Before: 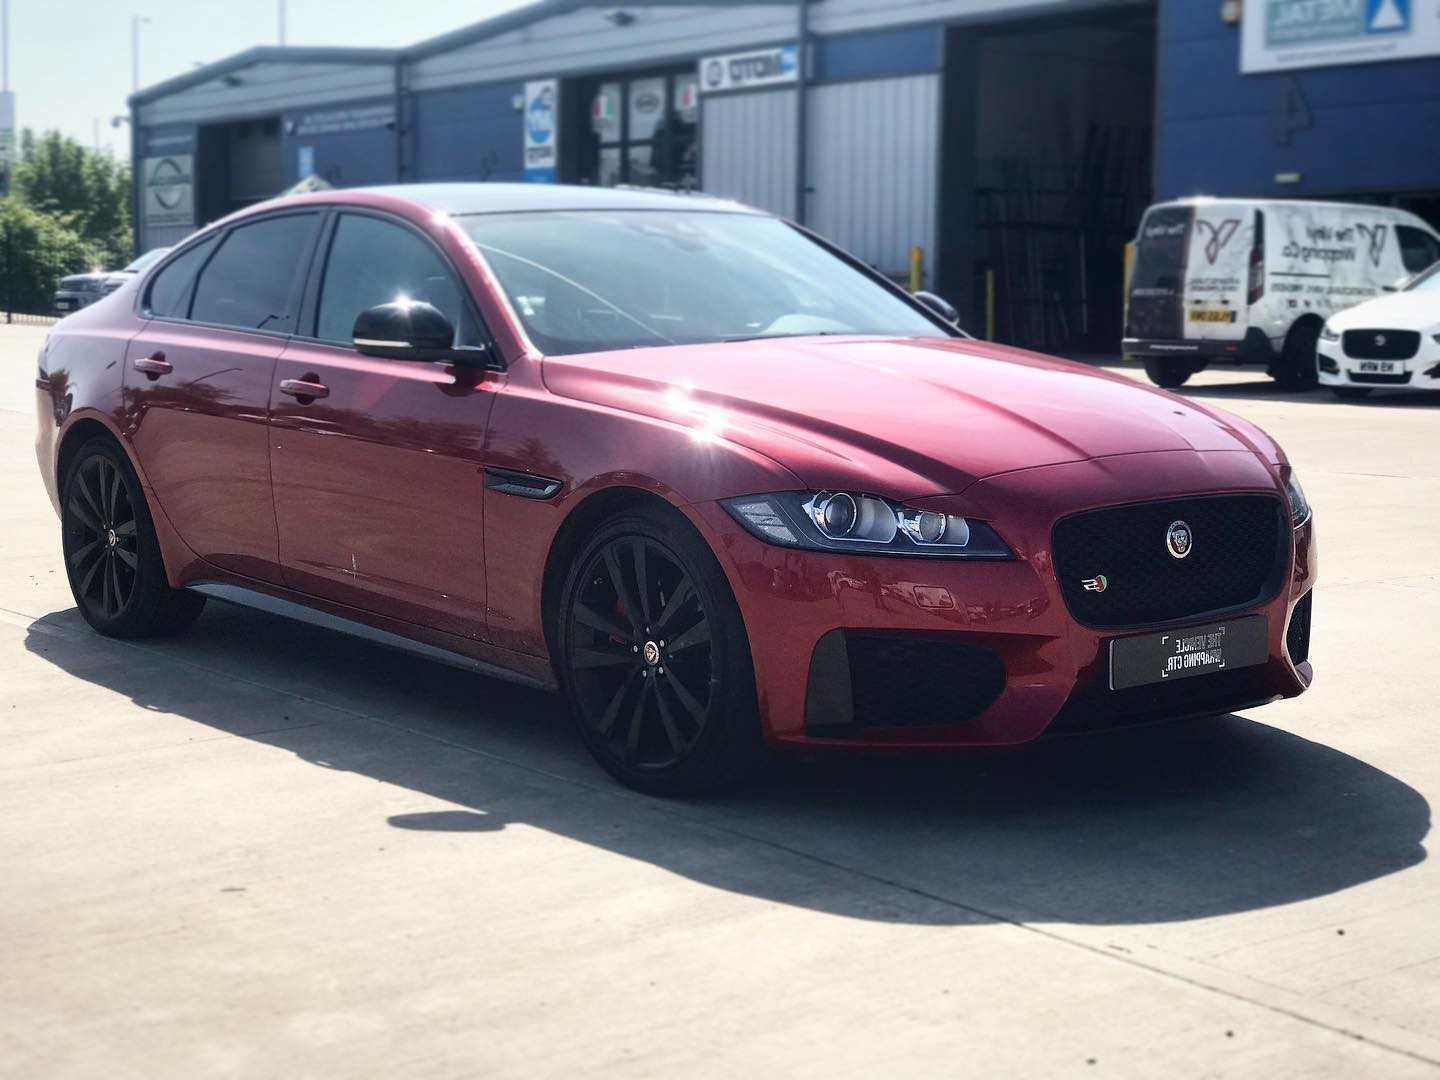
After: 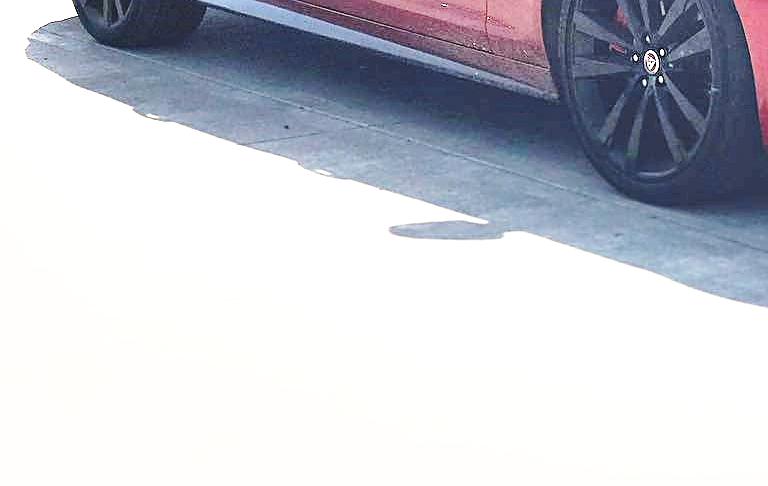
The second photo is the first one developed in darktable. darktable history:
base curve: curves: ch0 [(0, 0) (0.028, 0.03) (0.121, 0.232) (0.46, 0.748) (0.859, 0.968) (1, 1)], preserve colors none
crop and rotate: top 54.778%, right 46.61%, bottom 0.159%
sharpen: on, module defaults
exposure: black level correction -0.002, exposure 1.35 EV, compensate highlight preservation false
shadows and highlights: shadows 60, soften with gaussian
contrast brightness saturation: brightness 0.15
local contrast: mode bilateral grid, contrast 20, coarseness 100, detail 150%, midtone range 0.2
